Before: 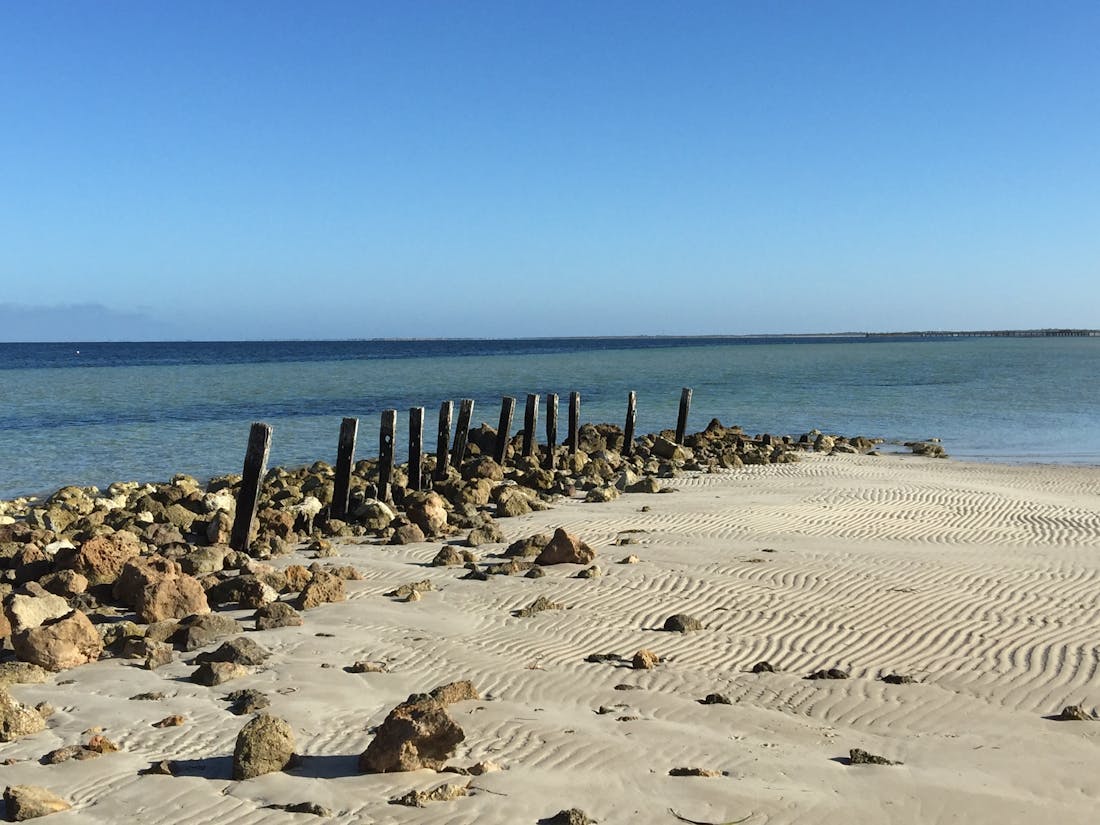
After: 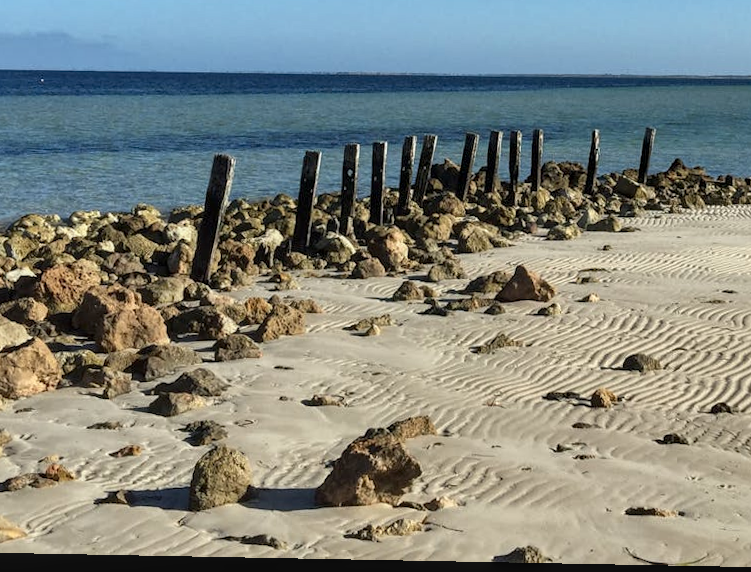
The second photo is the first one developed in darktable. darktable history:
crop and rotate: angle -1.08°, left 4.052%, top 32.345%, right 28.591%
shadows and highlights: radius 136.18, highlights color adjustment 40.57%, soften with gaussian
local contrast: on, module defaults
